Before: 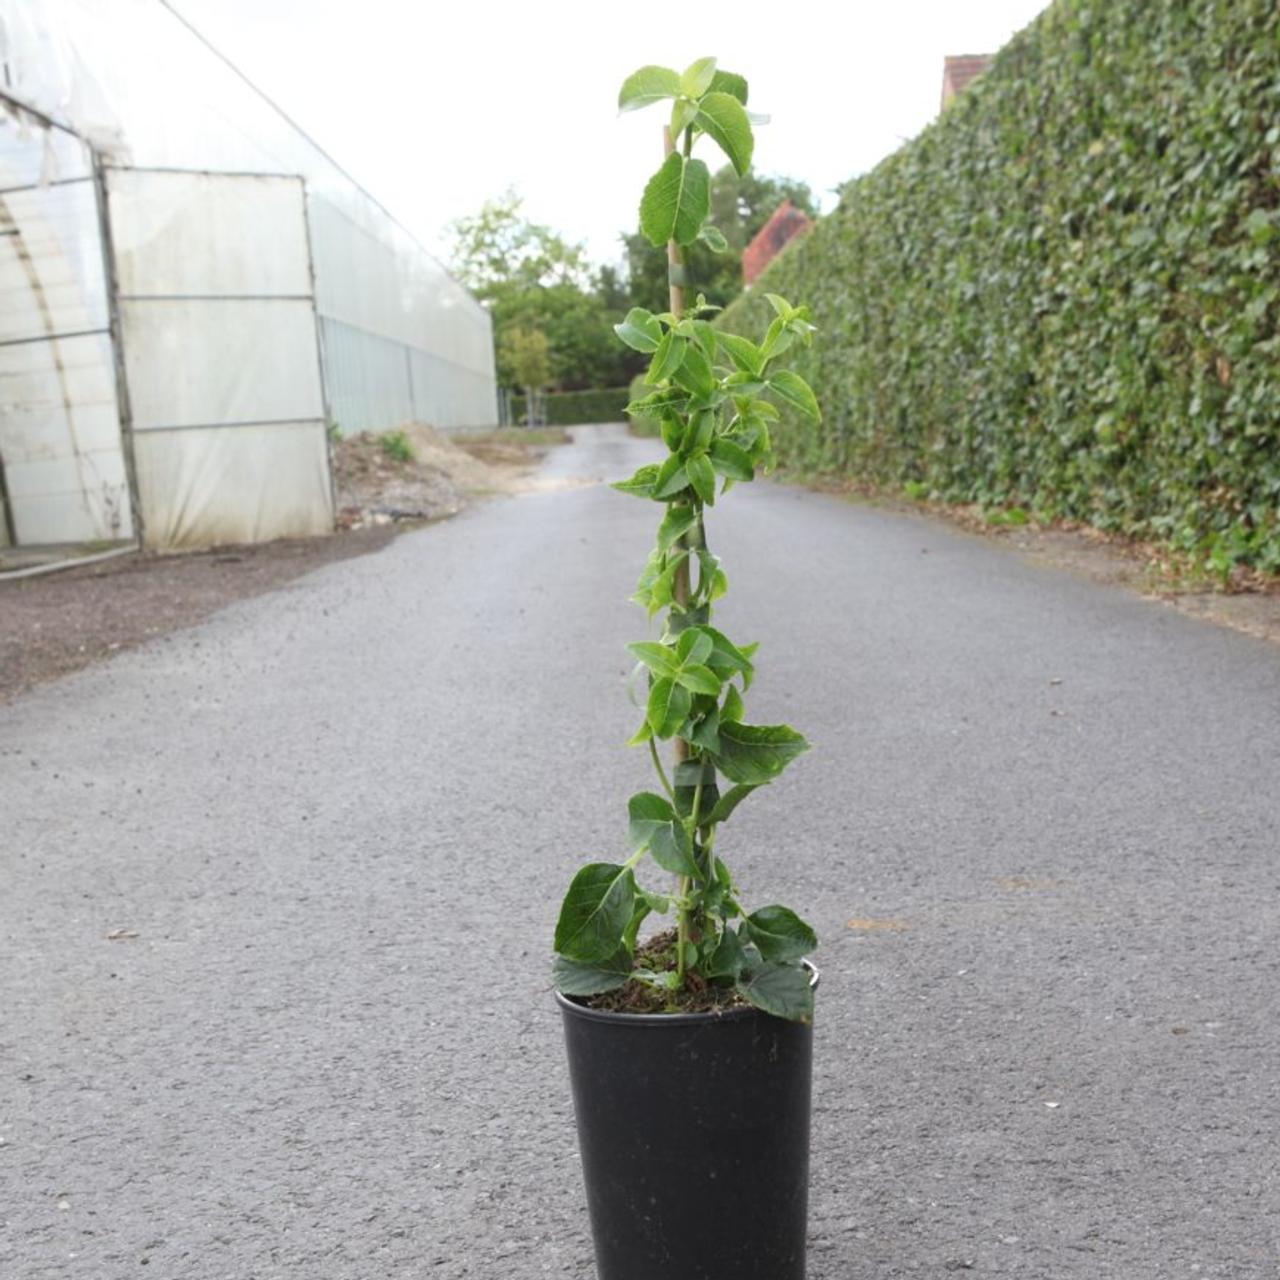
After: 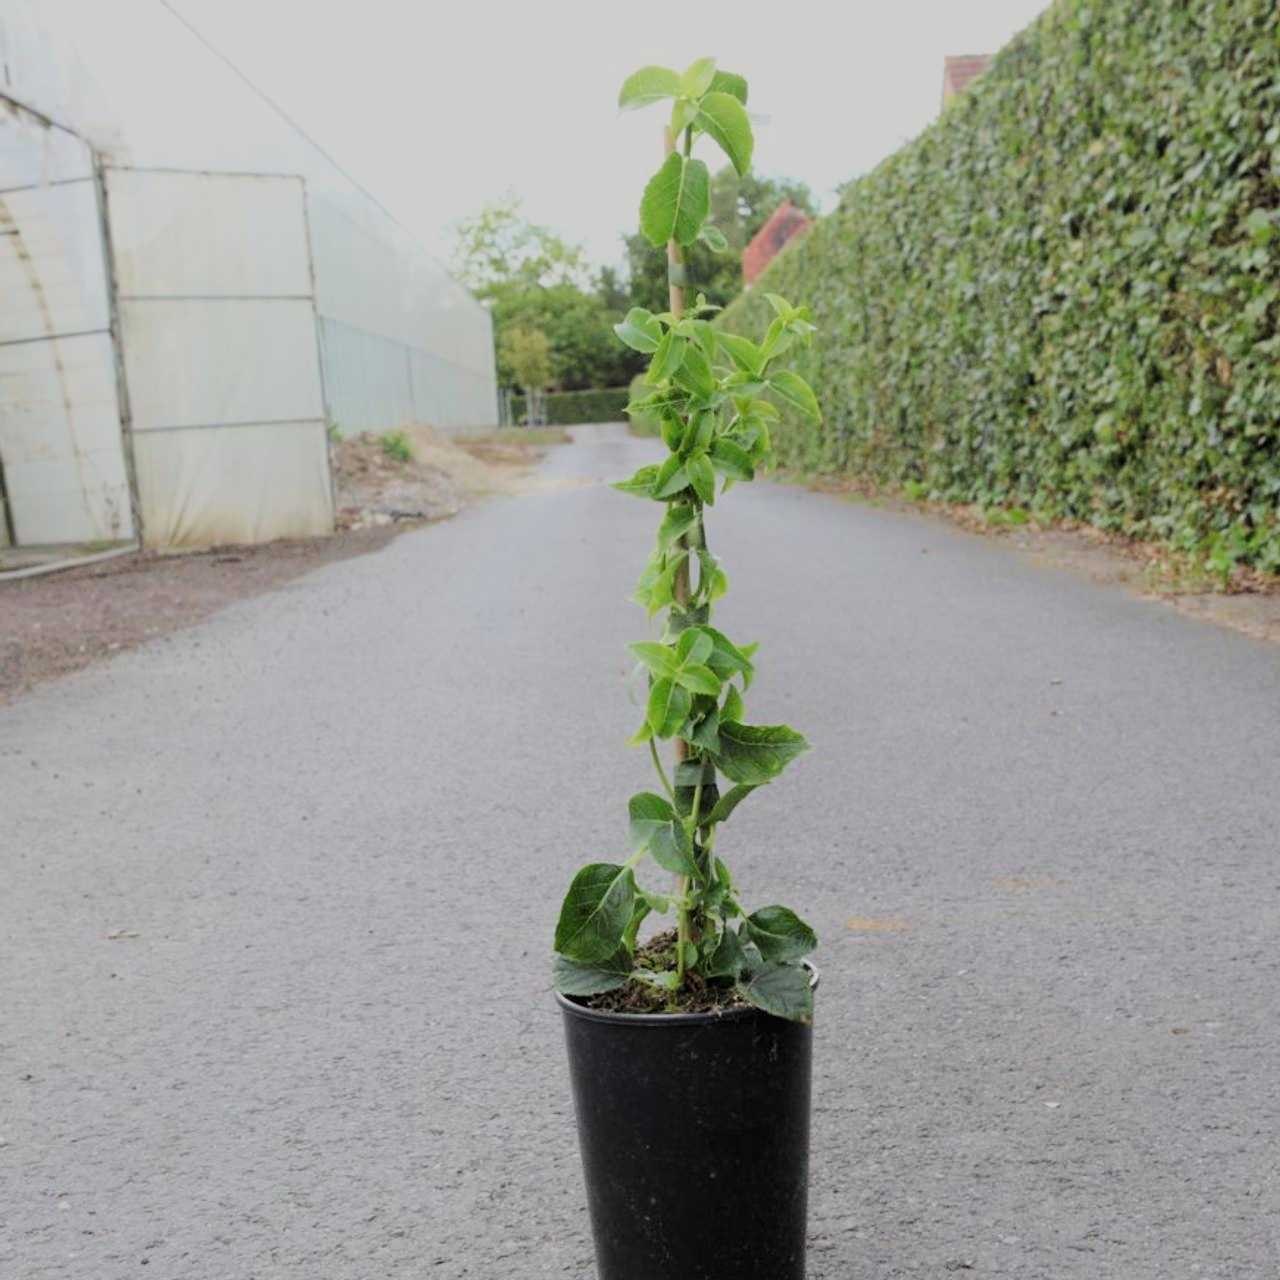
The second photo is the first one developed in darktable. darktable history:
filmic rgb: black relative exposure -6.15 EV, white relative exposure 6.96 EV, hardness 2.23, color science v6 (2022)
exposure: exposure 0.2 EV, compensate highlight preservation false
